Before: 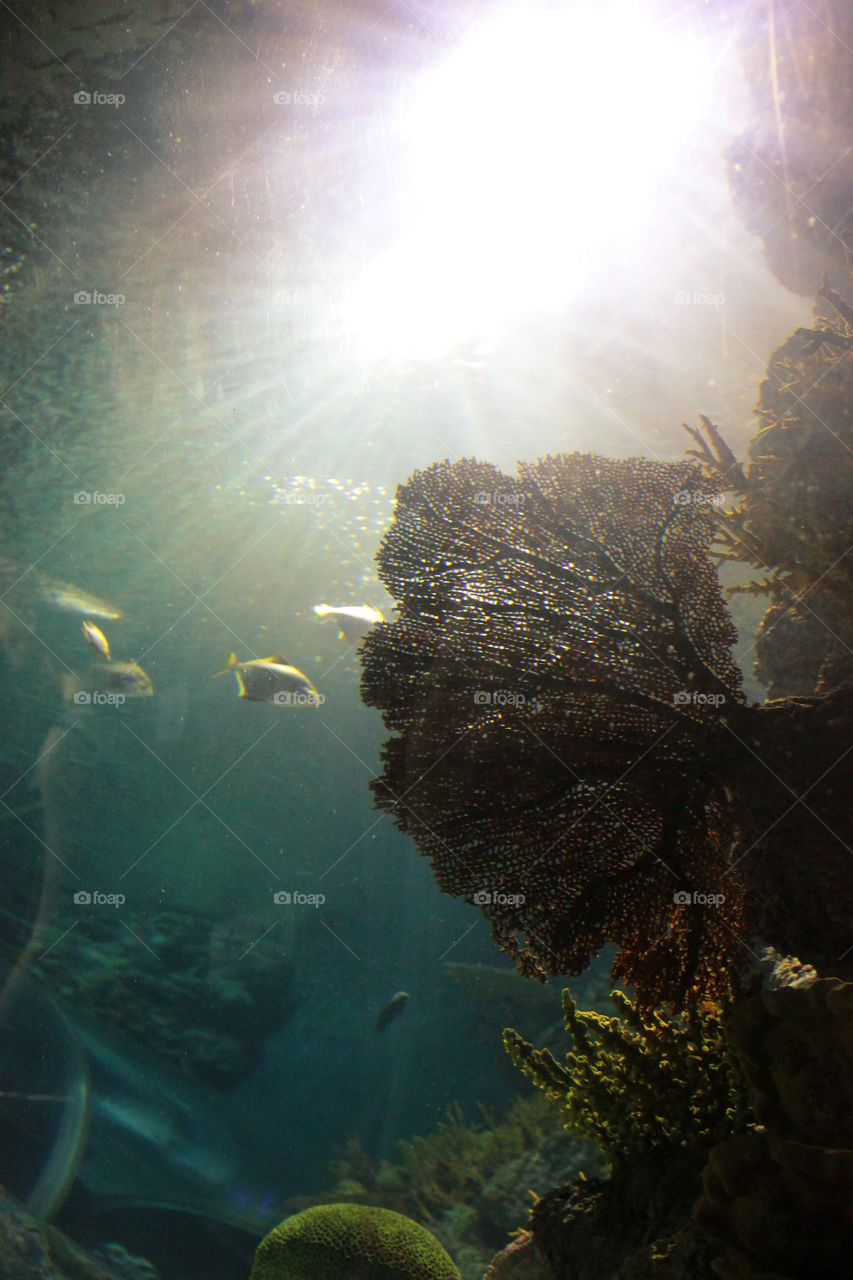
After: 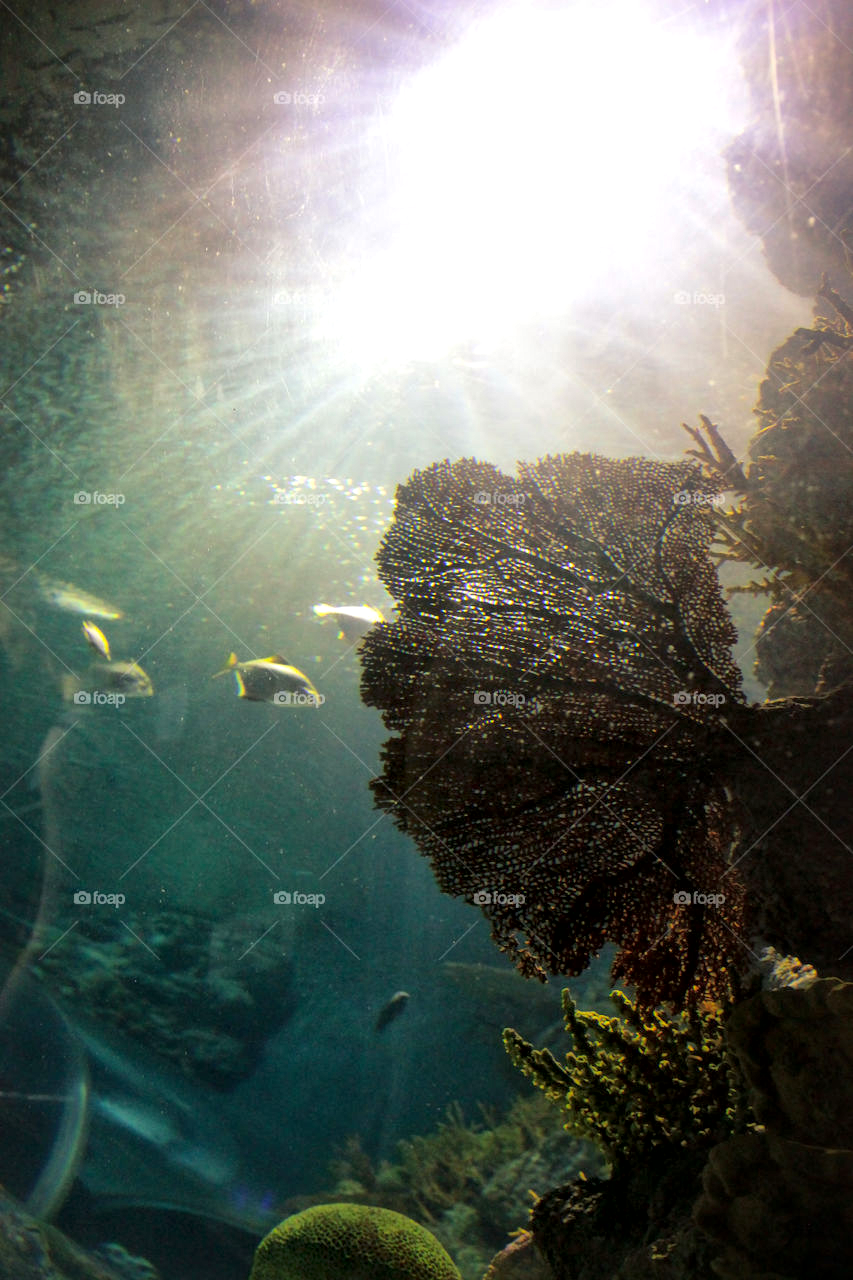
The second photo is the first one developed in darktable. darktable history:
local contrast: mode bilateral grid, contrast 20, coarseness 50, detail 171%, midtone range 0.2
contrast brightness saturation: saturation 0.18
